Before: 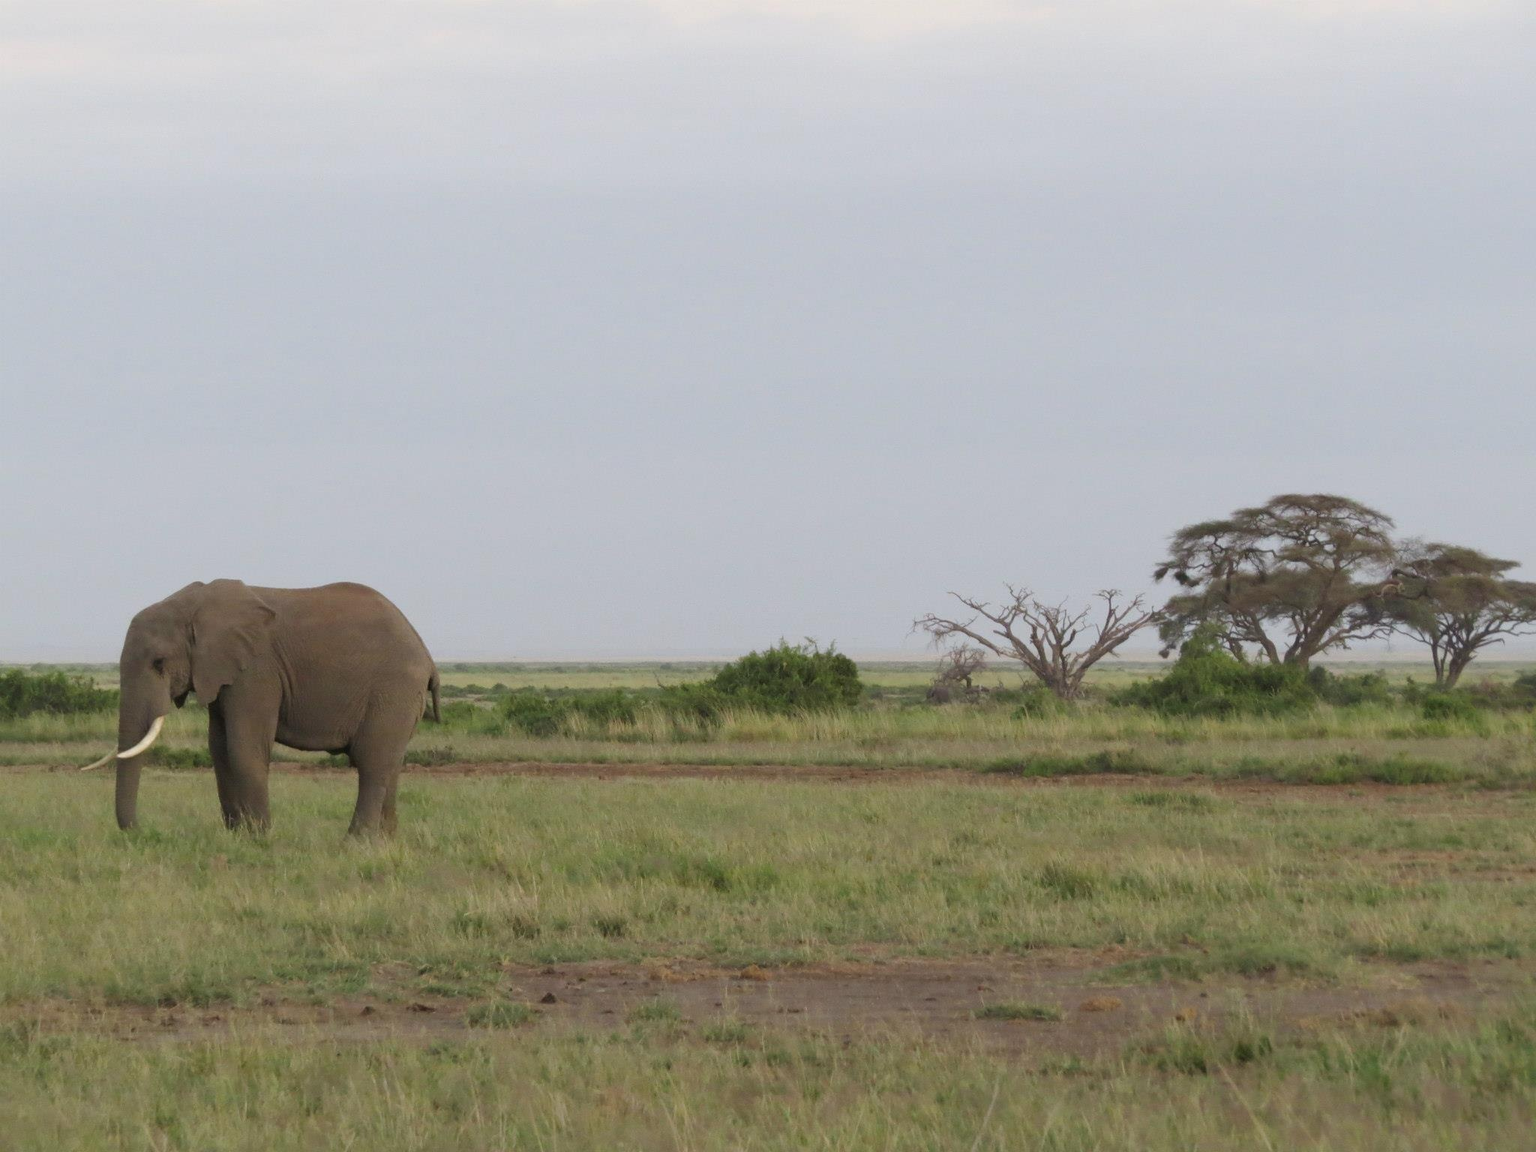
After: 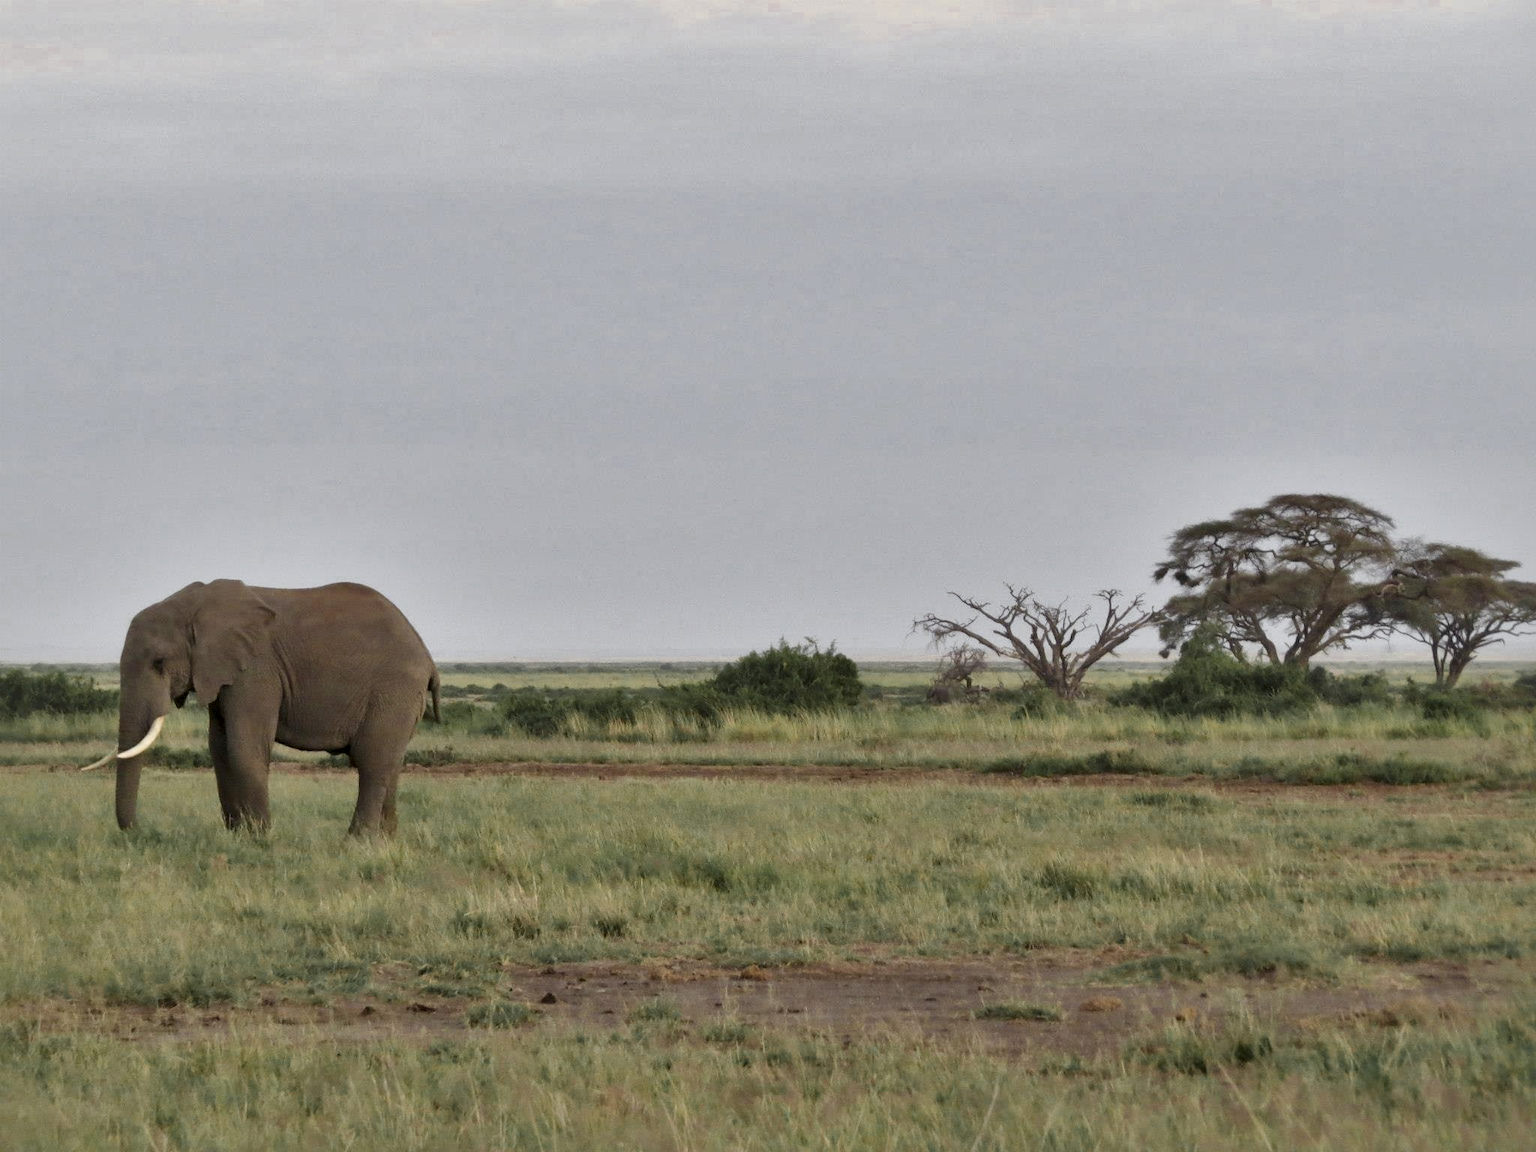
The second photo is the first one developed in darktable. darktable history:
local contrast: mode bilateral grid, contrast 25, coarseness 61, detail 151%, midtone range 0.2
shadows and highlights: soften with gaussian
color zones: curves: ch0 [(0.035, 0.242) (0.25, 0.5) (0.384, 0.214) (0.488, 0.255) (0.75, 0.5)]; ch1 [(0.063, 0.379) (0.25, 0.5) (0.354, 0.201) (0.489, 0.085) (0.729, 0.271)]; ch2 [(0.25, 0.5) (0.38, 0.517) (0.442, 0.51) (0.735, 0.456)]
